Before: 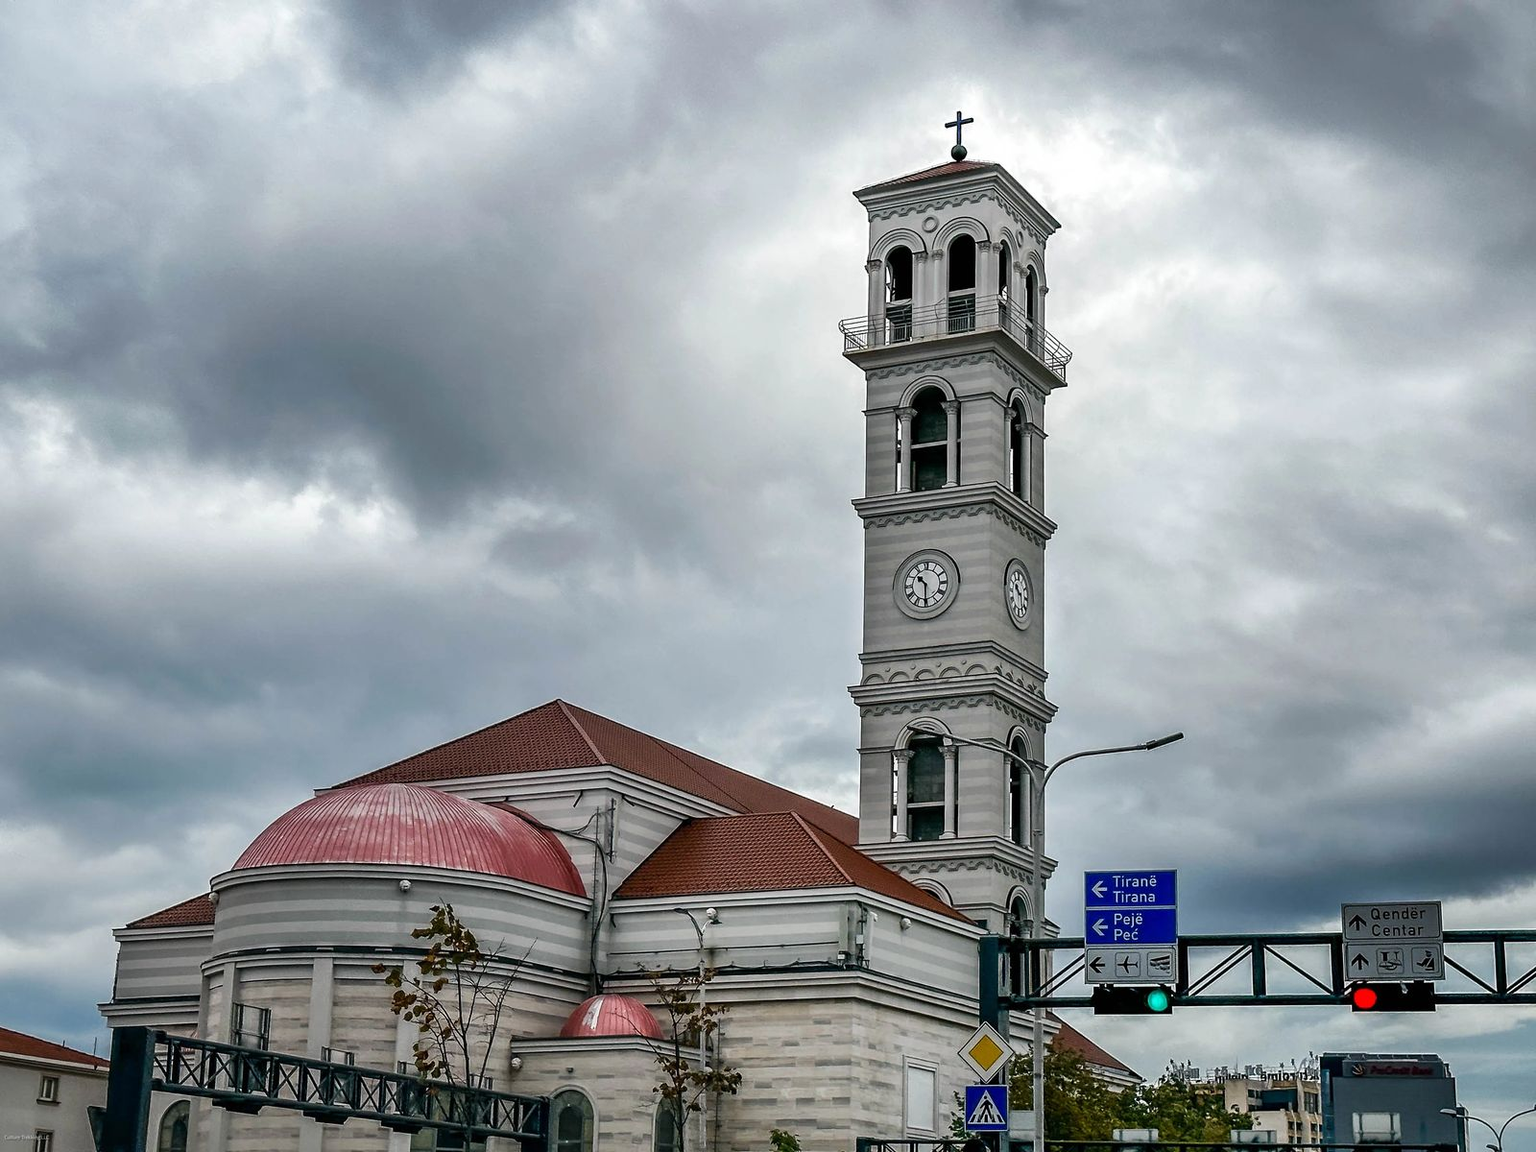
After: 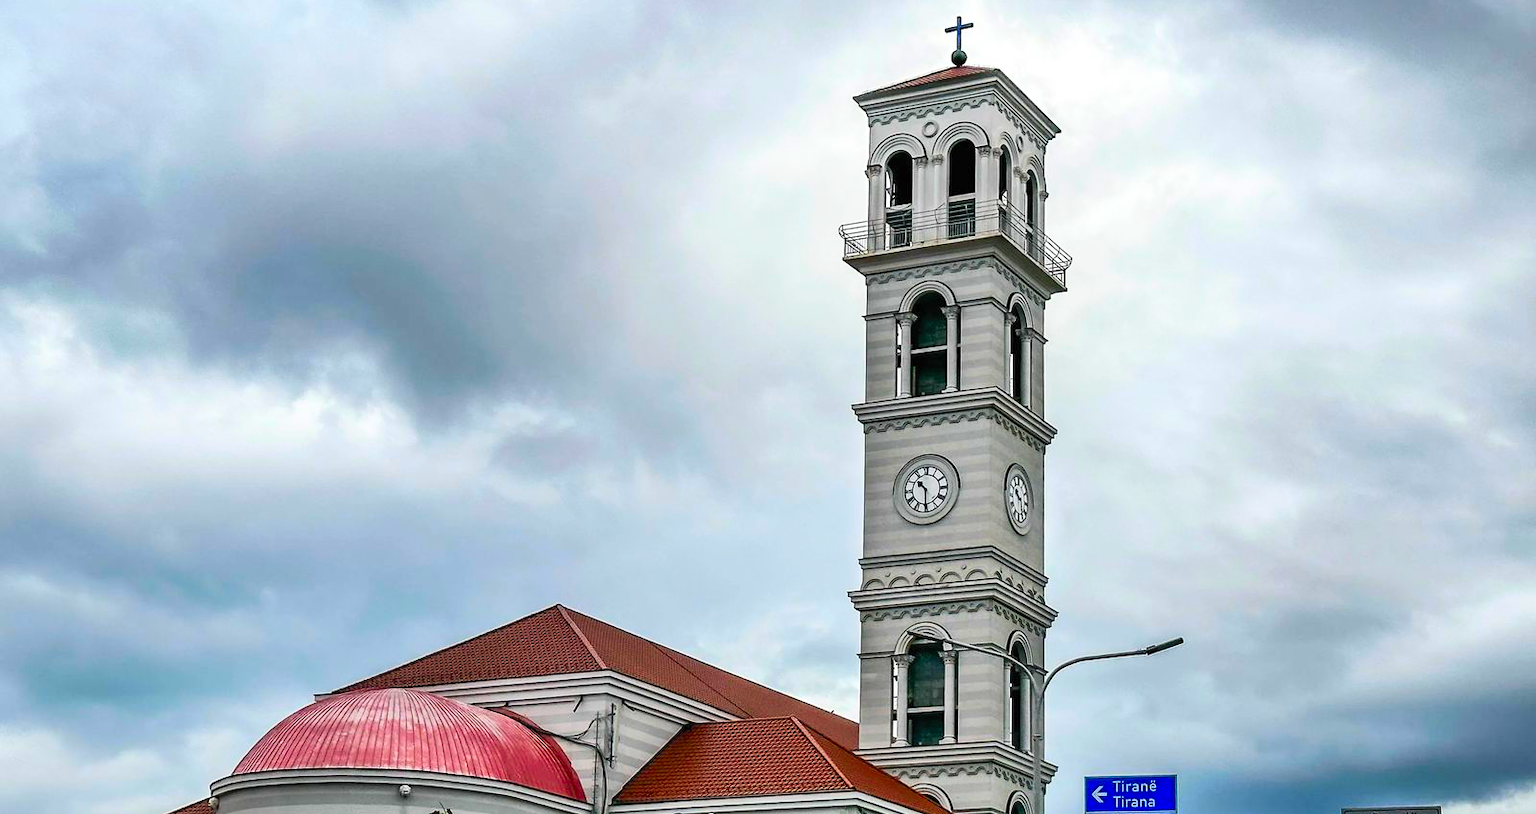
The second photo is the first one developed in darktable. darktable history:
contrast brightness saturation: contrast 0.2, brightness 0.2, saturation 0.8
crop and rotate: top 8.293%, bottom 20.996%
